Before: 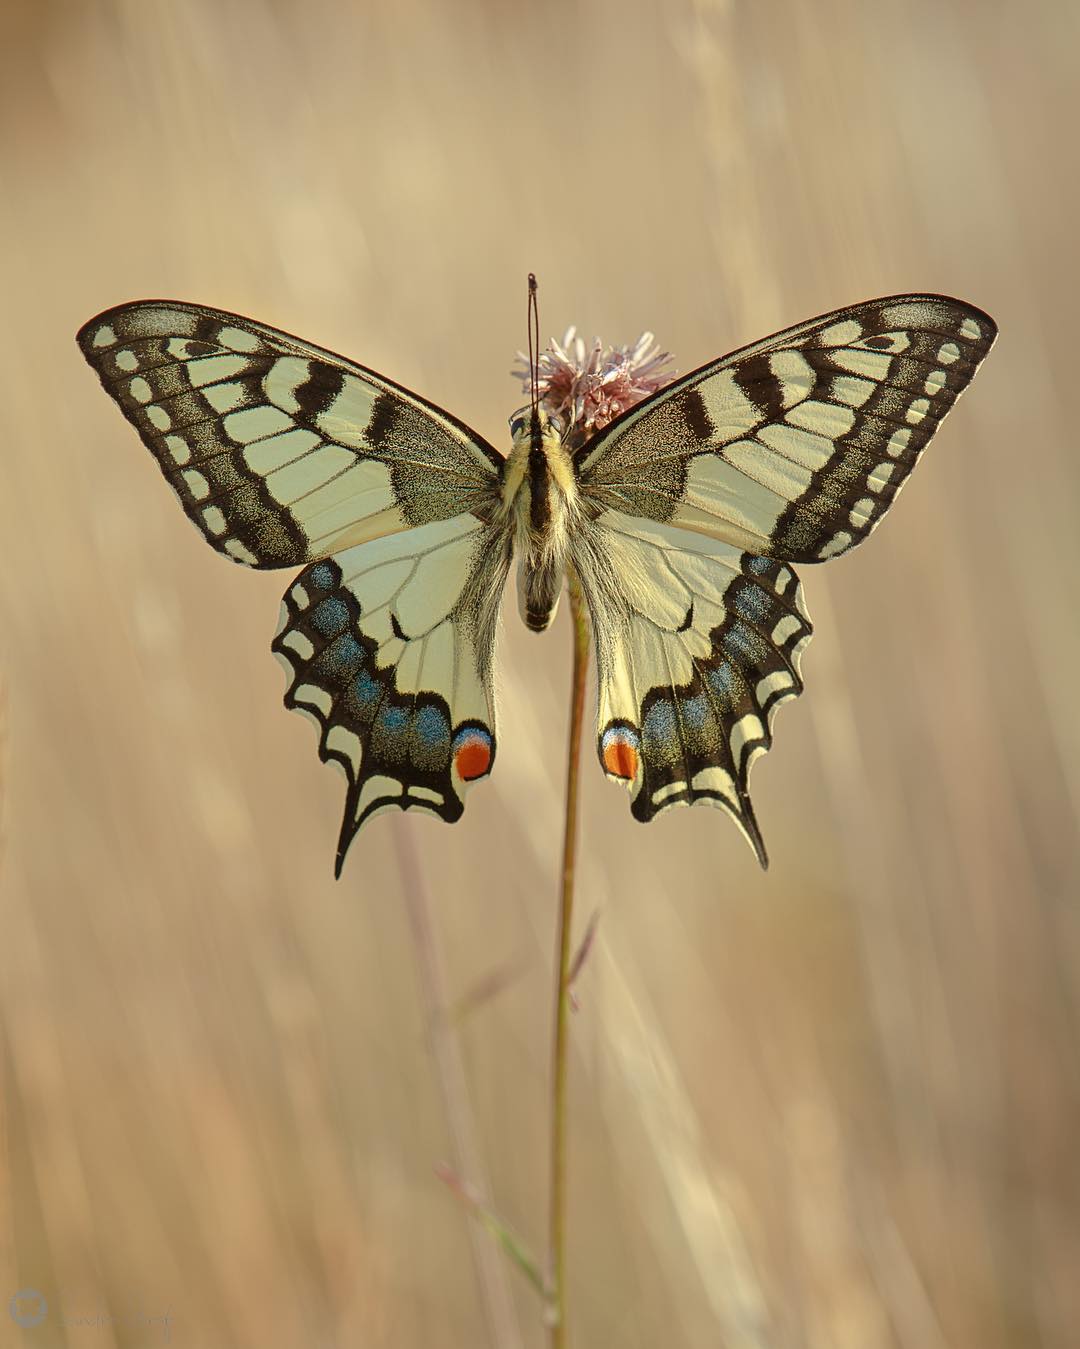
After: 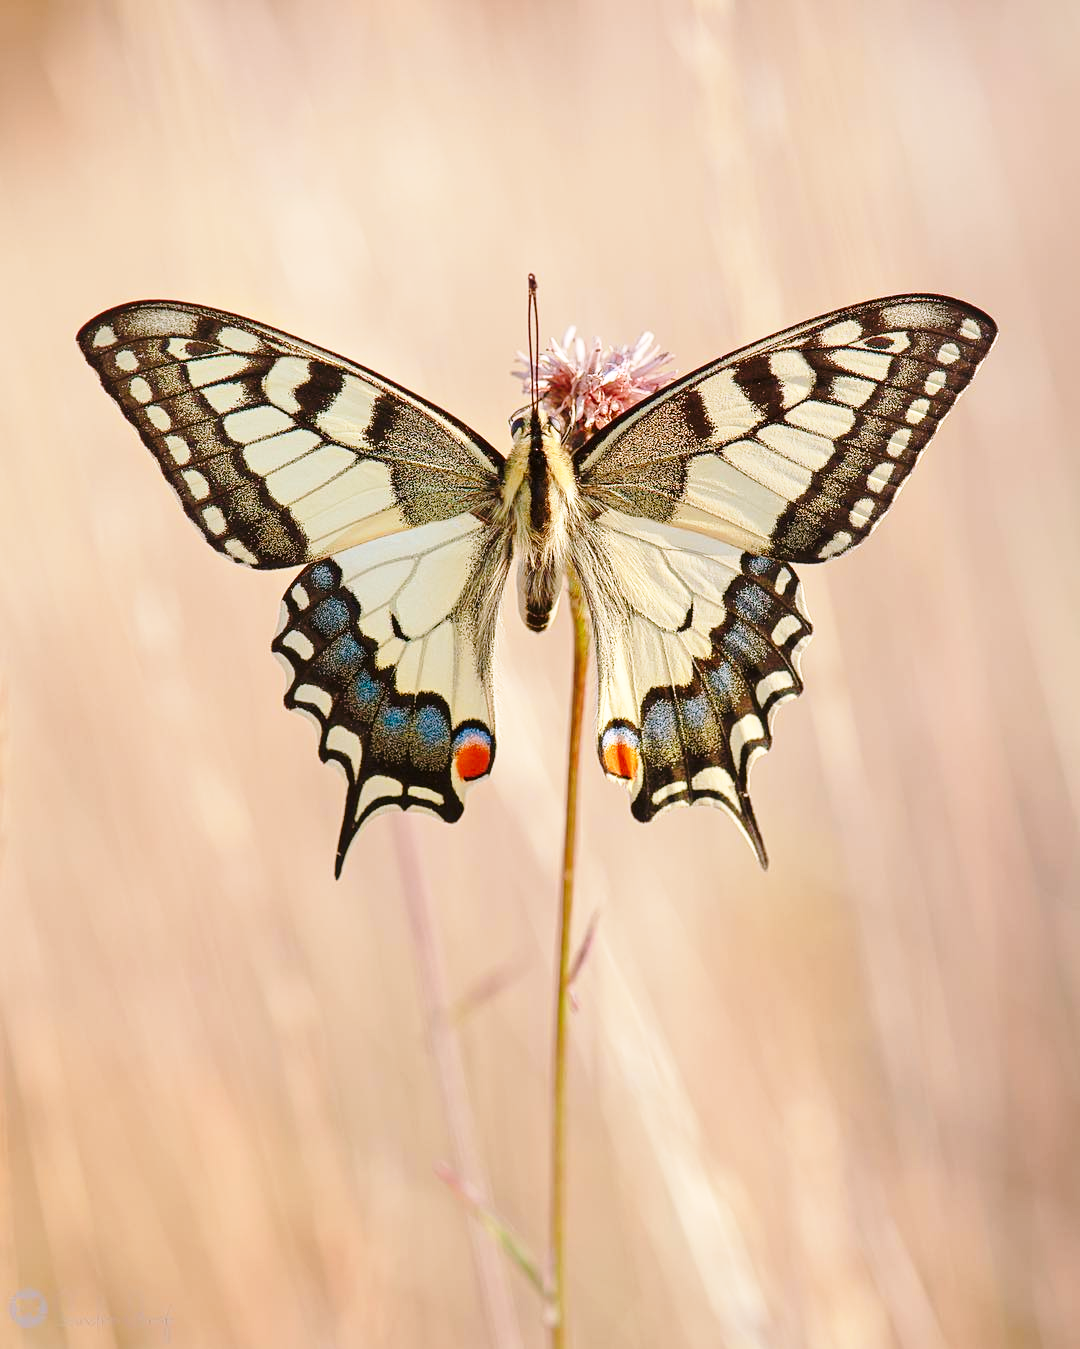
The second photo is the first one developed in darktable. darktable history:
white balance: red 1.066, blue 1.119
base curve: curves: ch0 [(0, 0) (0.028, 0.03) (0.121, 0.232) (0.46, 0.748) (0.859, 0.968) (1, 1)], preserve colors none
